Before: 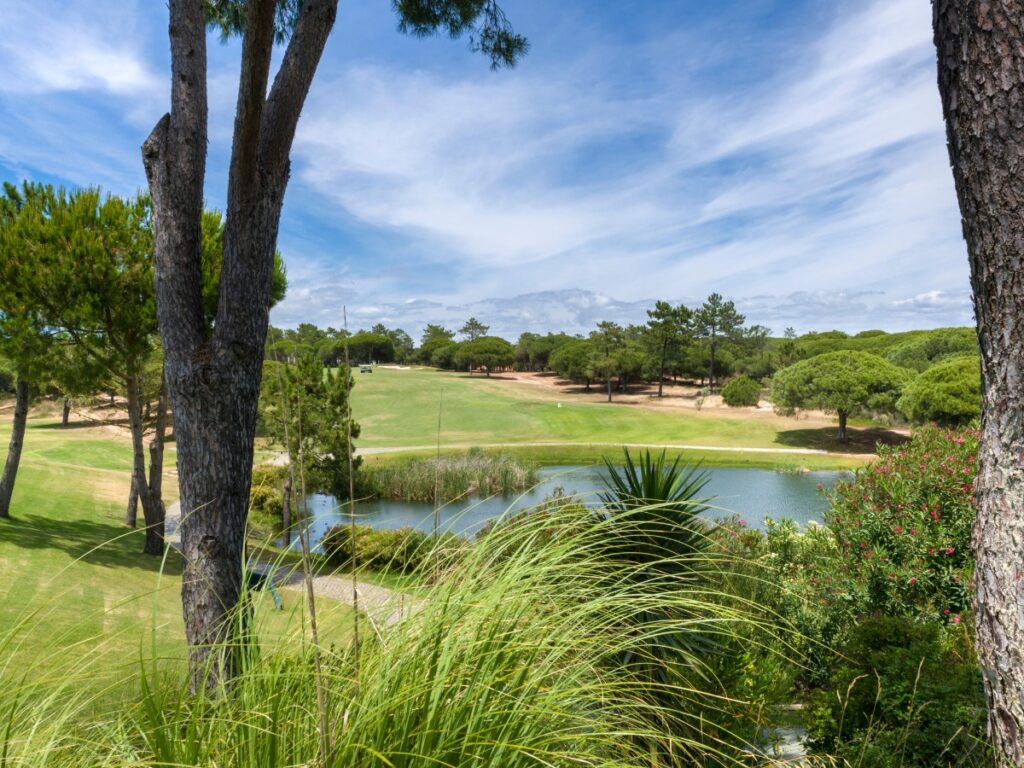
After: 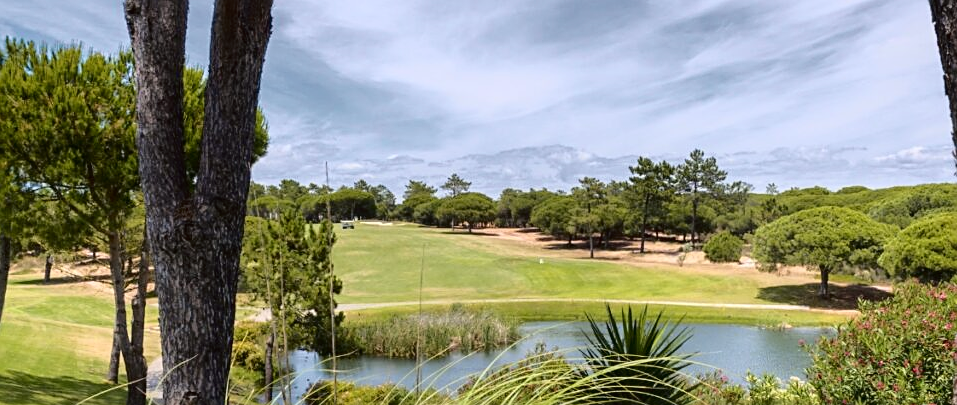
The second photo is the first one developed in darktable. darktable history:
crop: left 1.765%, top 18.857%, right 4.763%, bottom 28.399%
tone curve: curves: ch0 [(0.003, 0.015) (0.104, 0.07) (0.236, 0.218) (0.401, 0.443) (0.495, 0.55) (0.65, 0.68) (0.832, 0.858) (1, 0.977)]; ch1 [(0, 0) (0.161, 0.092) (0.35, 0.33) (0.379, 0.401) (0.45, 0.466) (0.489, 0.499) (0.55, 0.56) (0.621, 0.615) (0.718, 0.734) (1, 1)]; ch2 [(0, 0) (0.369, 0.427) (0.44, 0.434) (0.502, 0.501) (0.557, 0.55) (0.586, 0.59) (1, 1)], color space Lab, independent channels, preserve colors none
sharpen: on, module defaults
